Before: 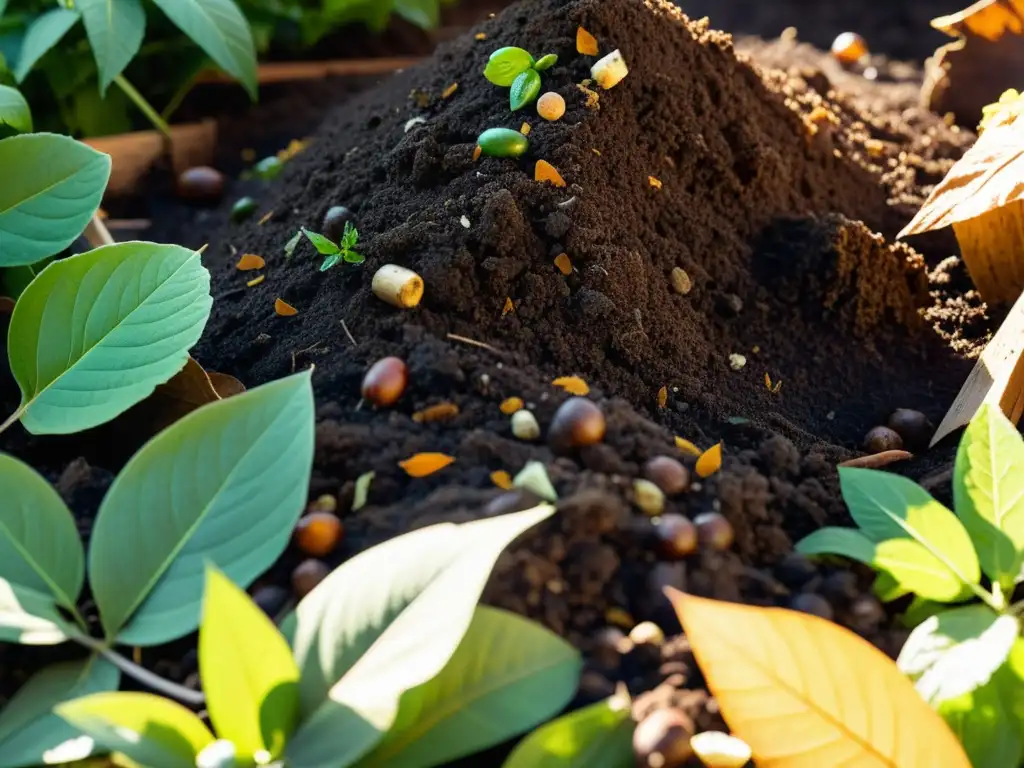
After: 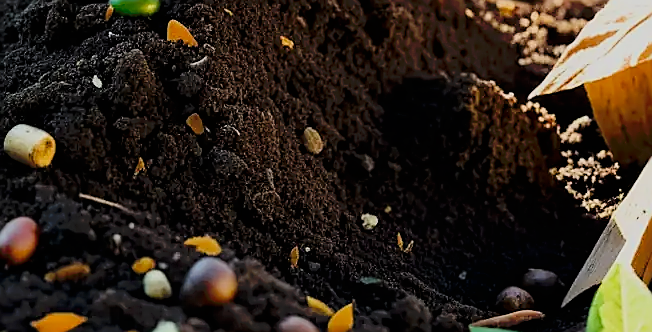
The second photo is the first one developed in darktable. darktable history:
crop: left 36.005%, top 18.293%, right 0.31%, bottom 38.444%
filmic rgb: black relative exposure -7.65 EV, white relative exposure 4.56 EV, hardness 3.61, color science v6 (2022)
sharpen: radius 1.4, amount 1.25, threshold 0.7
tone curve: curves: ch0 [(0, 0) (0.003, 0.004) (0.011, 0.005) (0.025, 0.014) (0.044, 0.037) (0.069, 0.059) (0.1, 0.096) (0.136, 0.116) (0.177, 0.133) (0.224, 0.177) (0.277, 0.255) (0.335, 0.319) (0.399, 0.385) (0.468, 0.457) (0.543, 0.545) (0.623, 0.621) (0.709, 0.705) (0.801, 0.801) (0.898, 0.901) (1, 1)], preserve colors none
